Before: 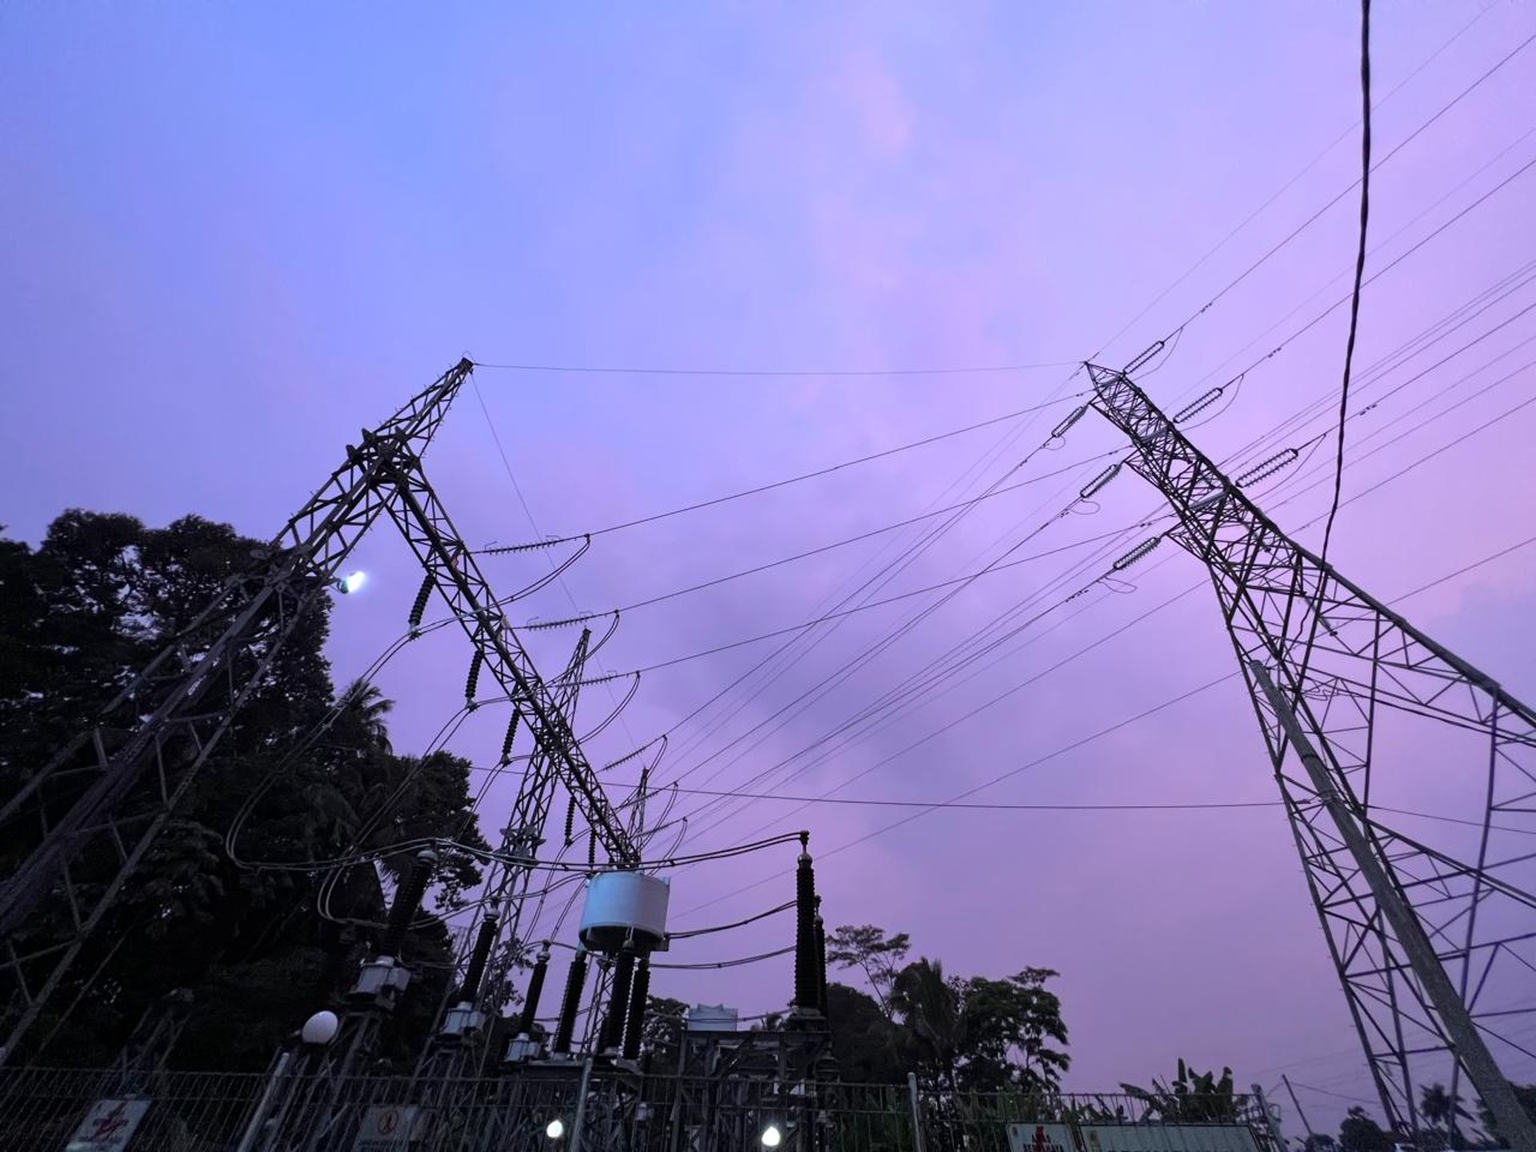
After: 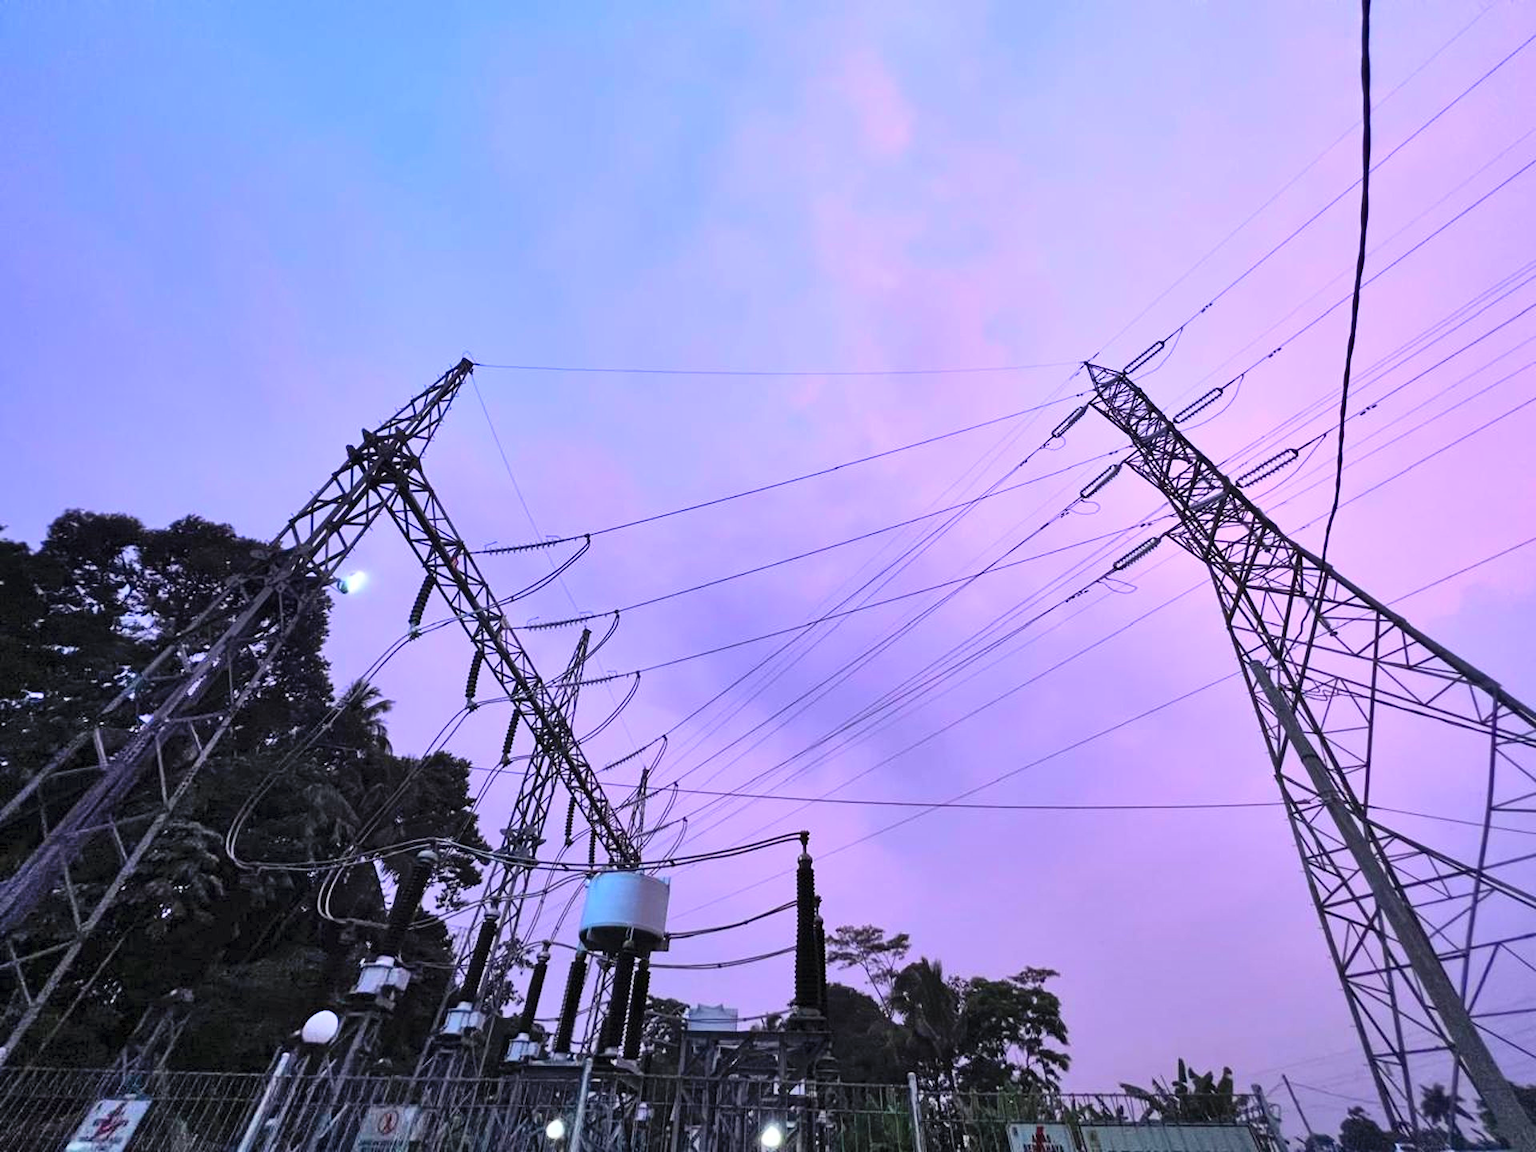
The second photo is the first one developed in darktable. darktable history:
contrast brightness saturation: contrast 0.242, brightness 0.257, saturation 0.379
shadows and highlights: shadows 59.12, soften with gaussian
